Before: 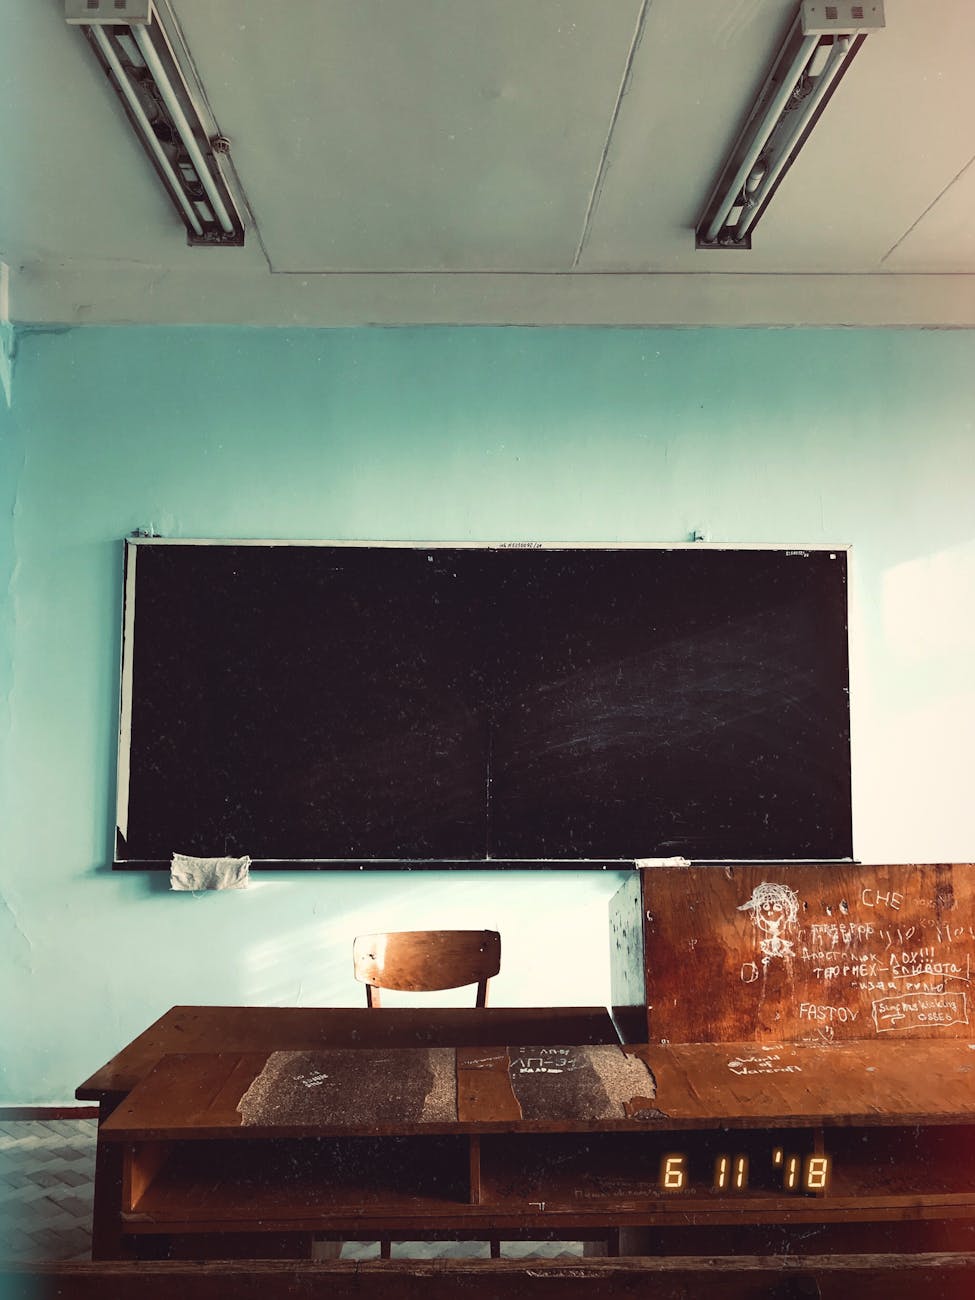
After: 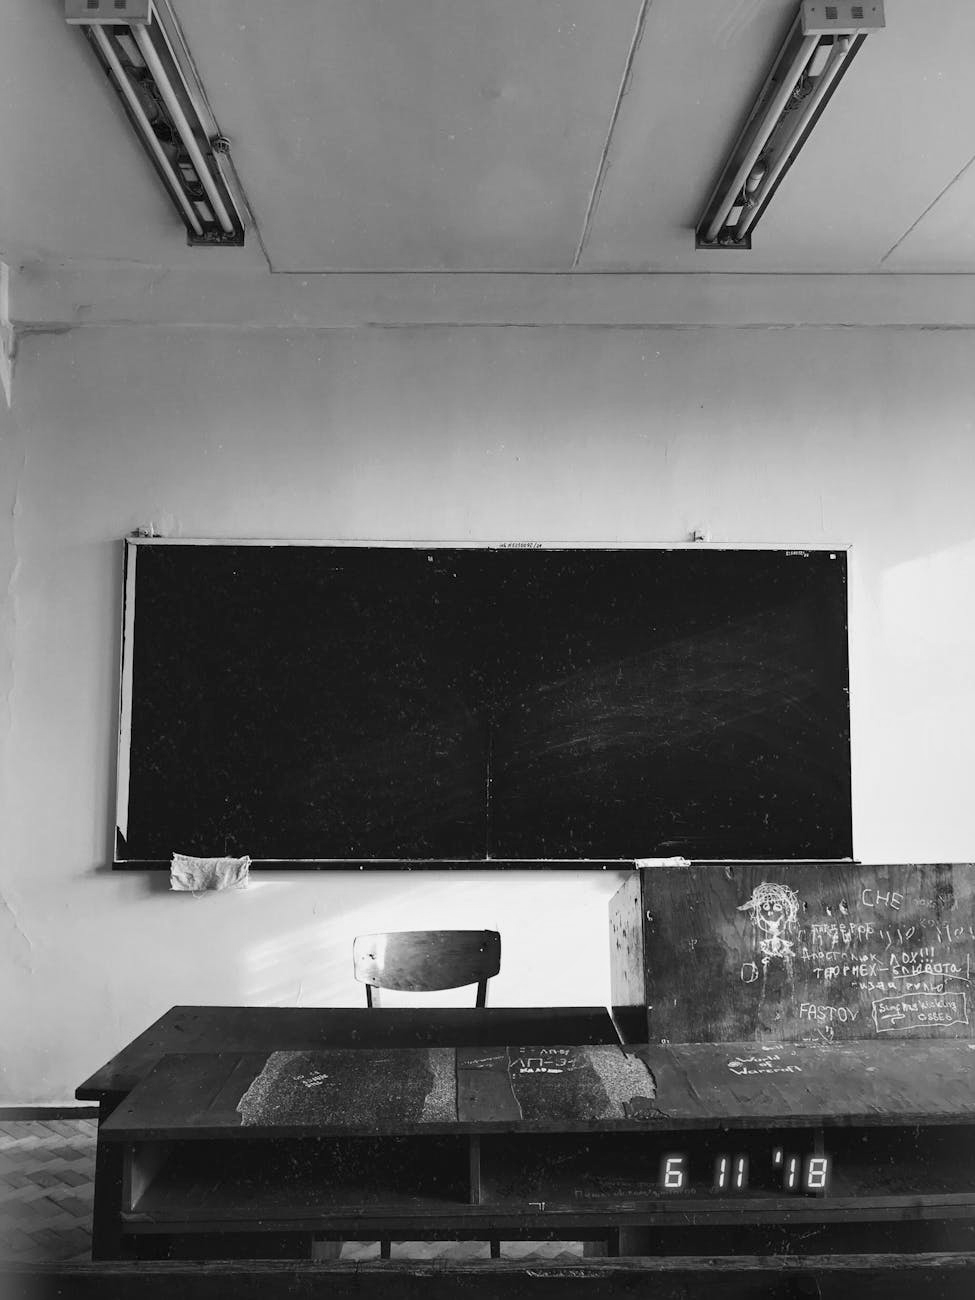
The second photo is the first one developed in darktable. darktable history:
monochrome: a 73.58, b 64.21
white balance: red 0.967, blue 1.049
local contrast: highlights 100%, shadows 100%, detail 120%, midtone range 0.2
